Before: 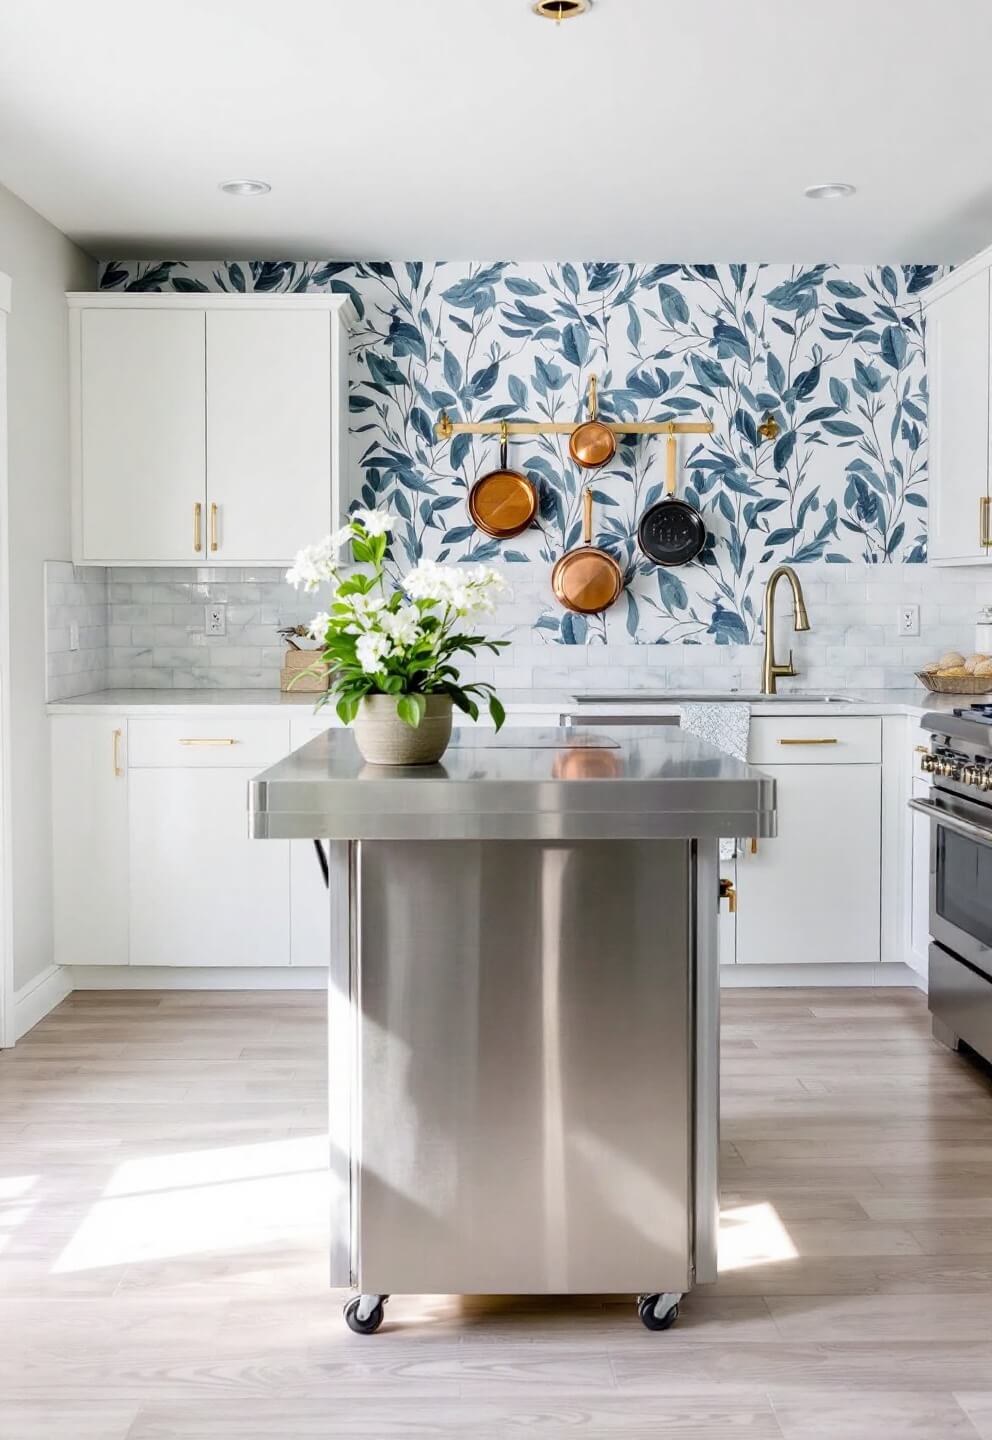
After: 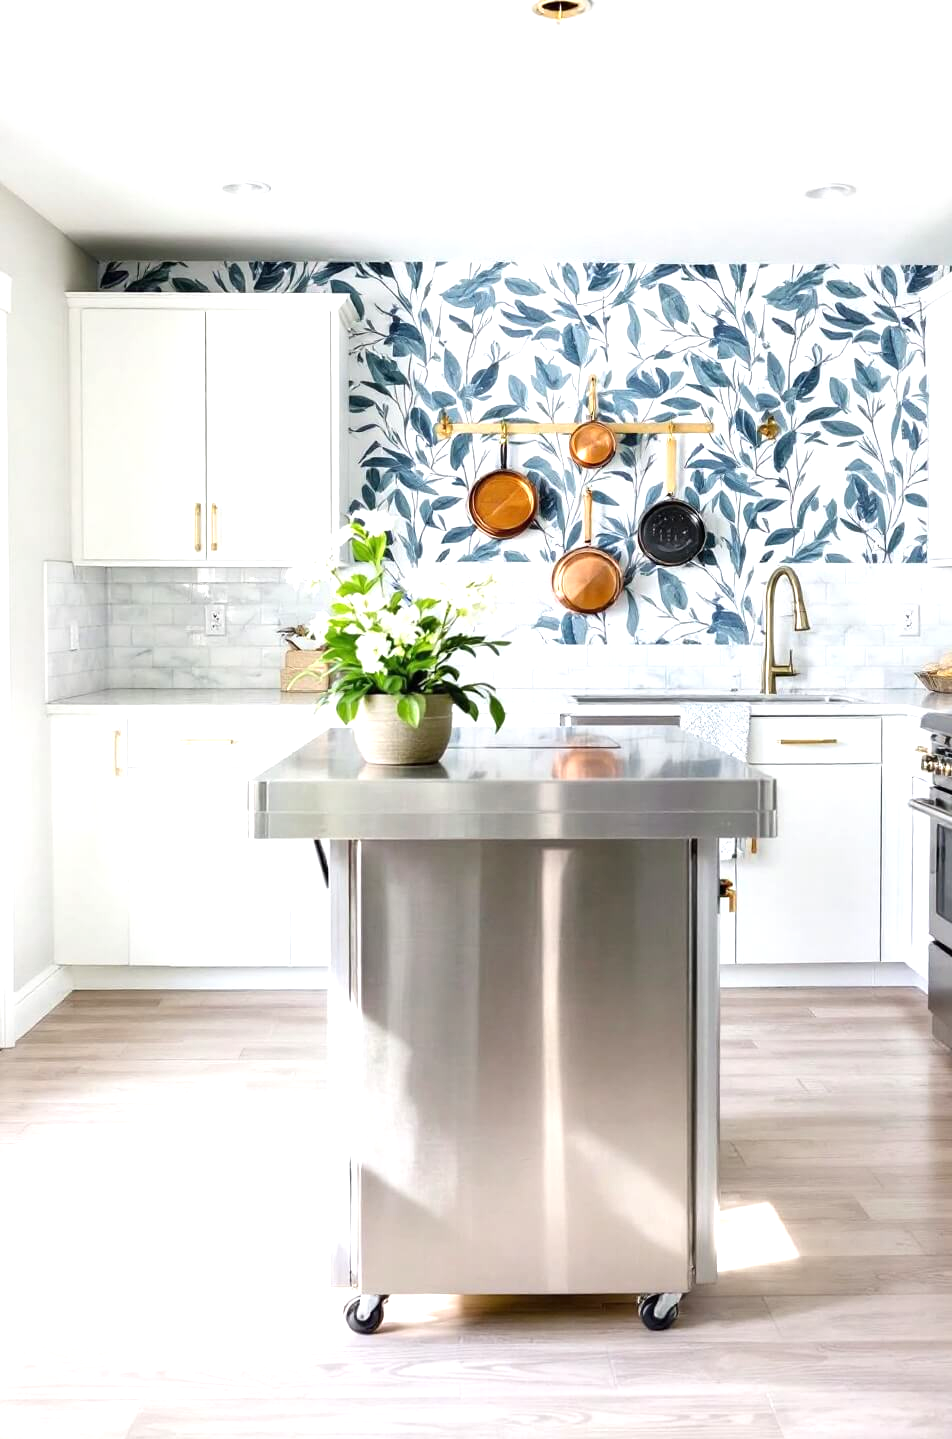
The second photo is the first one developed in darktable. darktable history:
exposure: black level correction 0, exposure 0.704 EV, compensate exposure bias true, compensate highlight preservation false
crop: right 4.012%, bottom 0.05%
